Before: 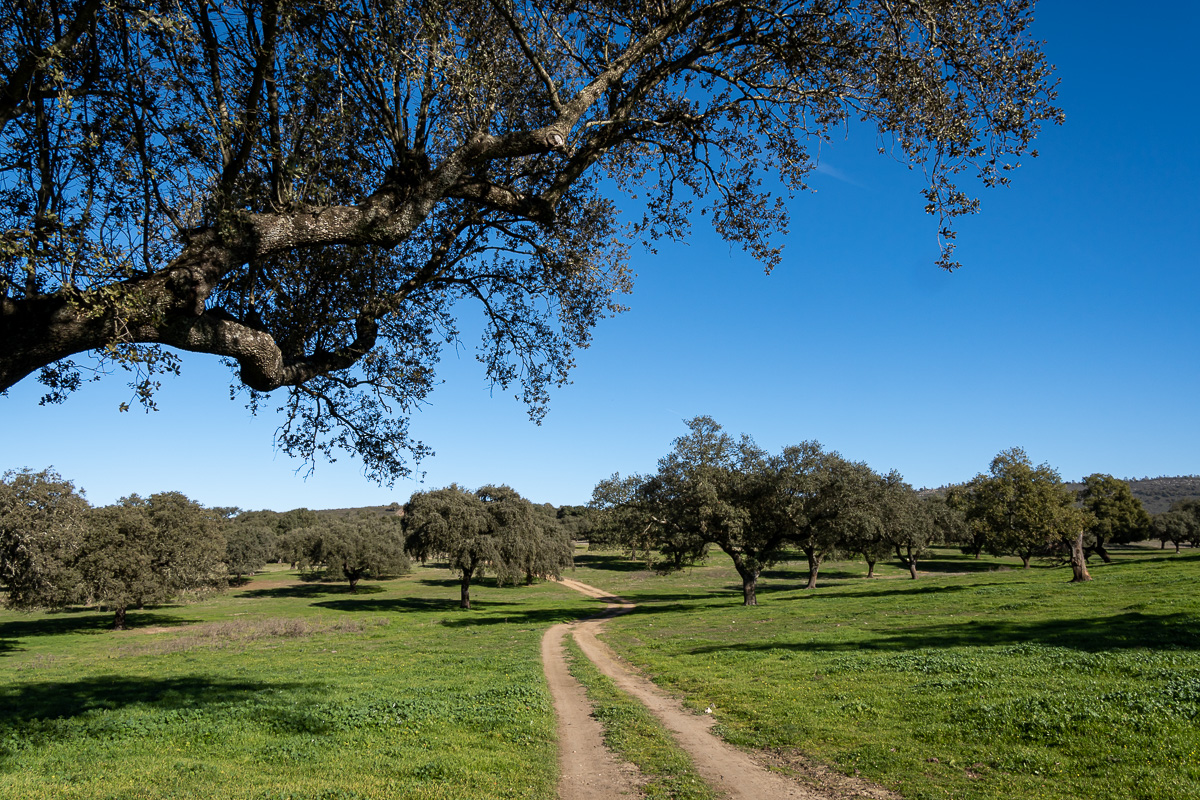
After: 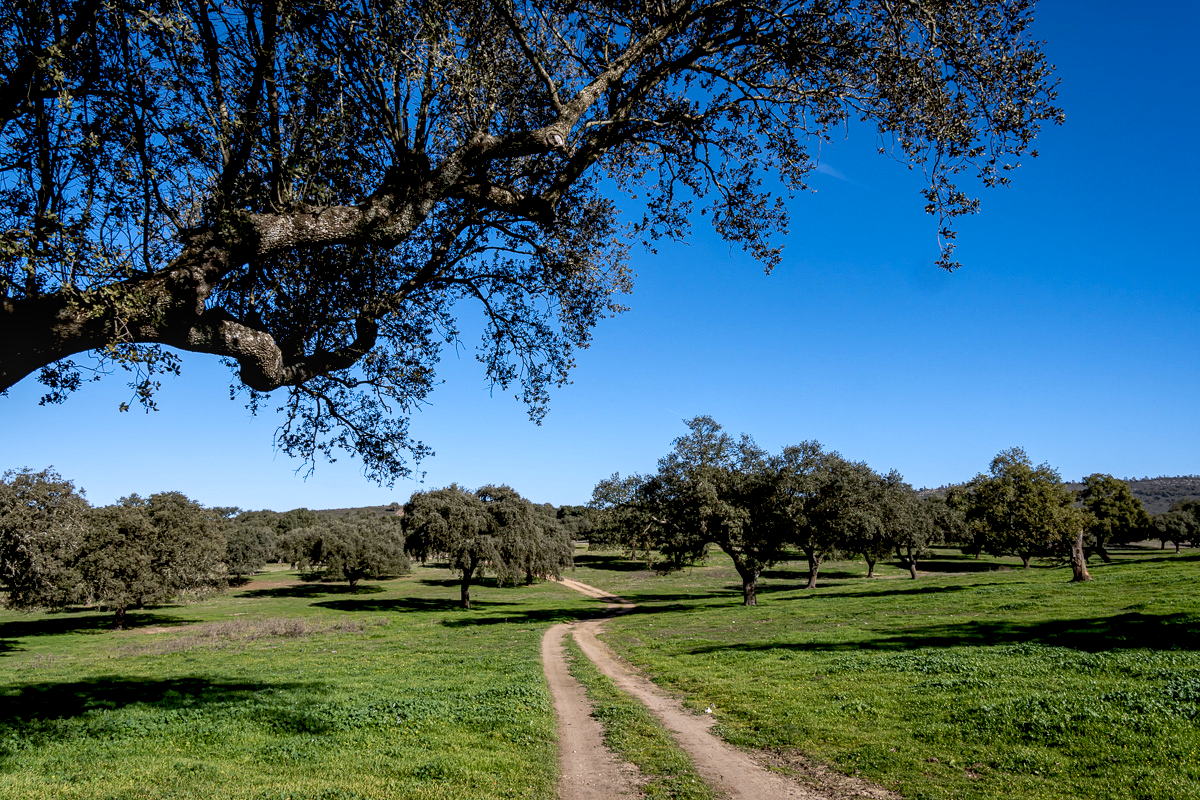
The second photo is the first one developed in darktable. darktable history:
exposure: black level correction 0.011, compensate highlight preservation false
local contrast: on, module defaults
color calibration: illuminant as shot in camera, x 0.358, y 0.373, temperature 4628.91 K
